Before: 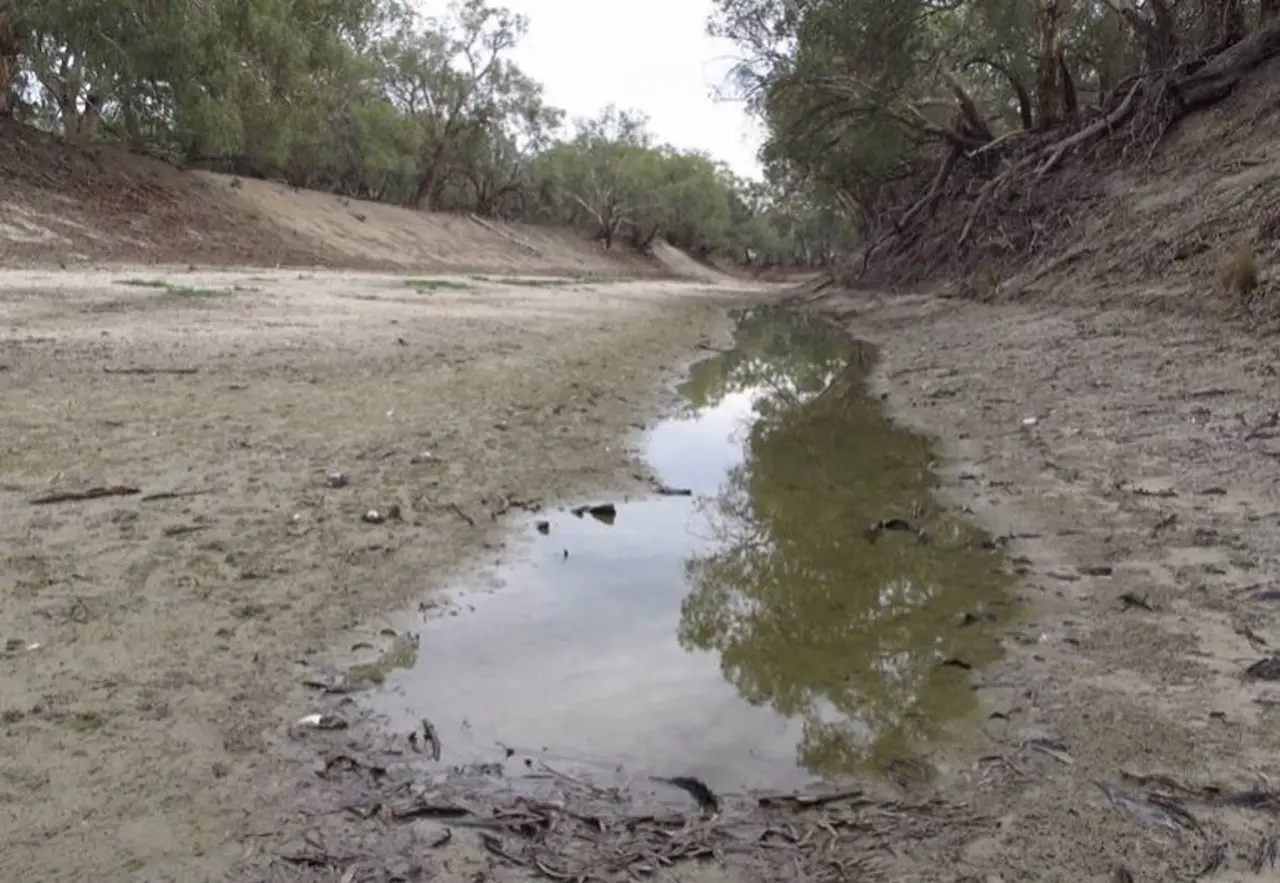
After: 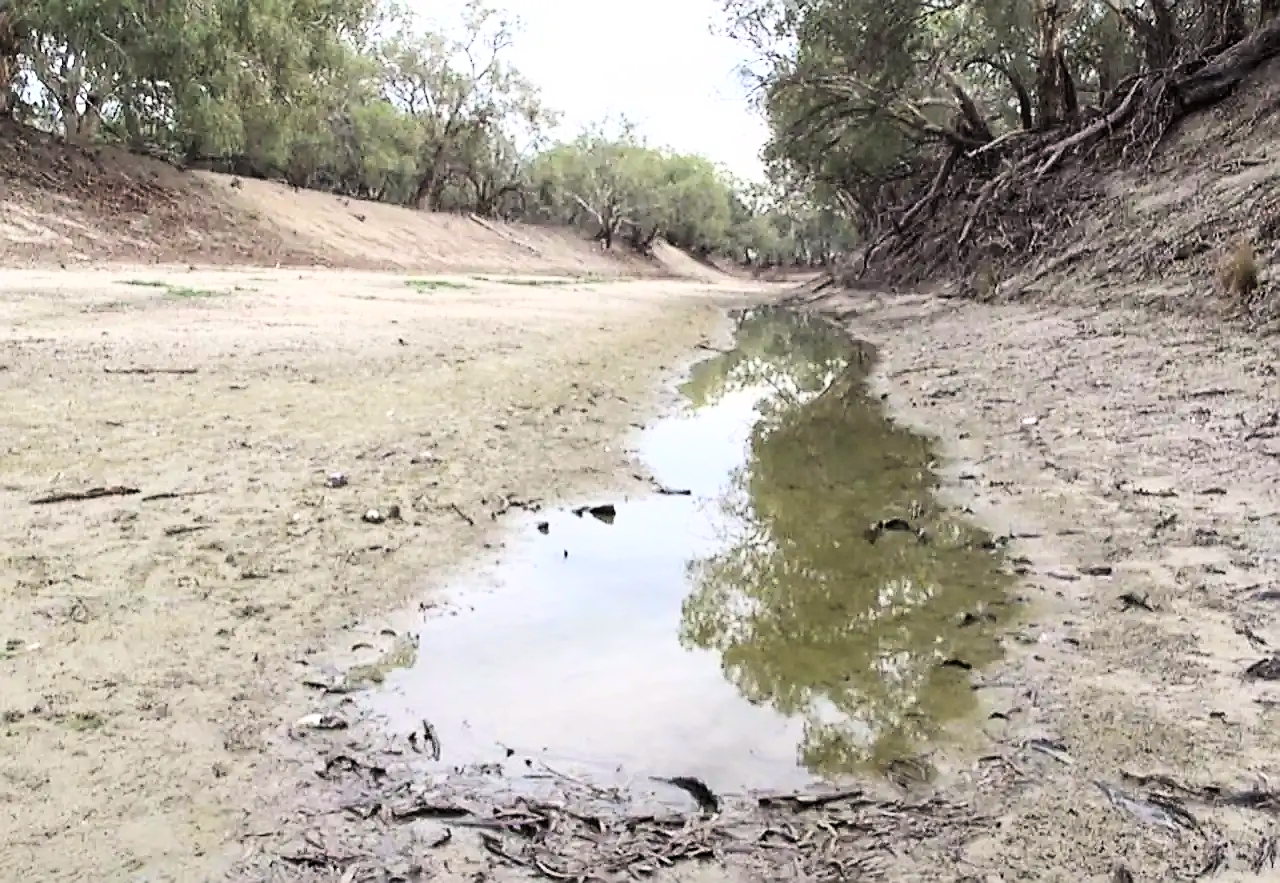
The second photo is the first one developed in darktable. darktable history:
base curve: curves: ch0 [(0, 0) (0.007, 0.004) (0.027, 0.03) (0.046, 0.07) (0.207, 0.54) (0.442, 0.872) (0.673, 0.972) (1, 1)]
sharpen: radius 1.36, amount 1.259, threshold 0.819
